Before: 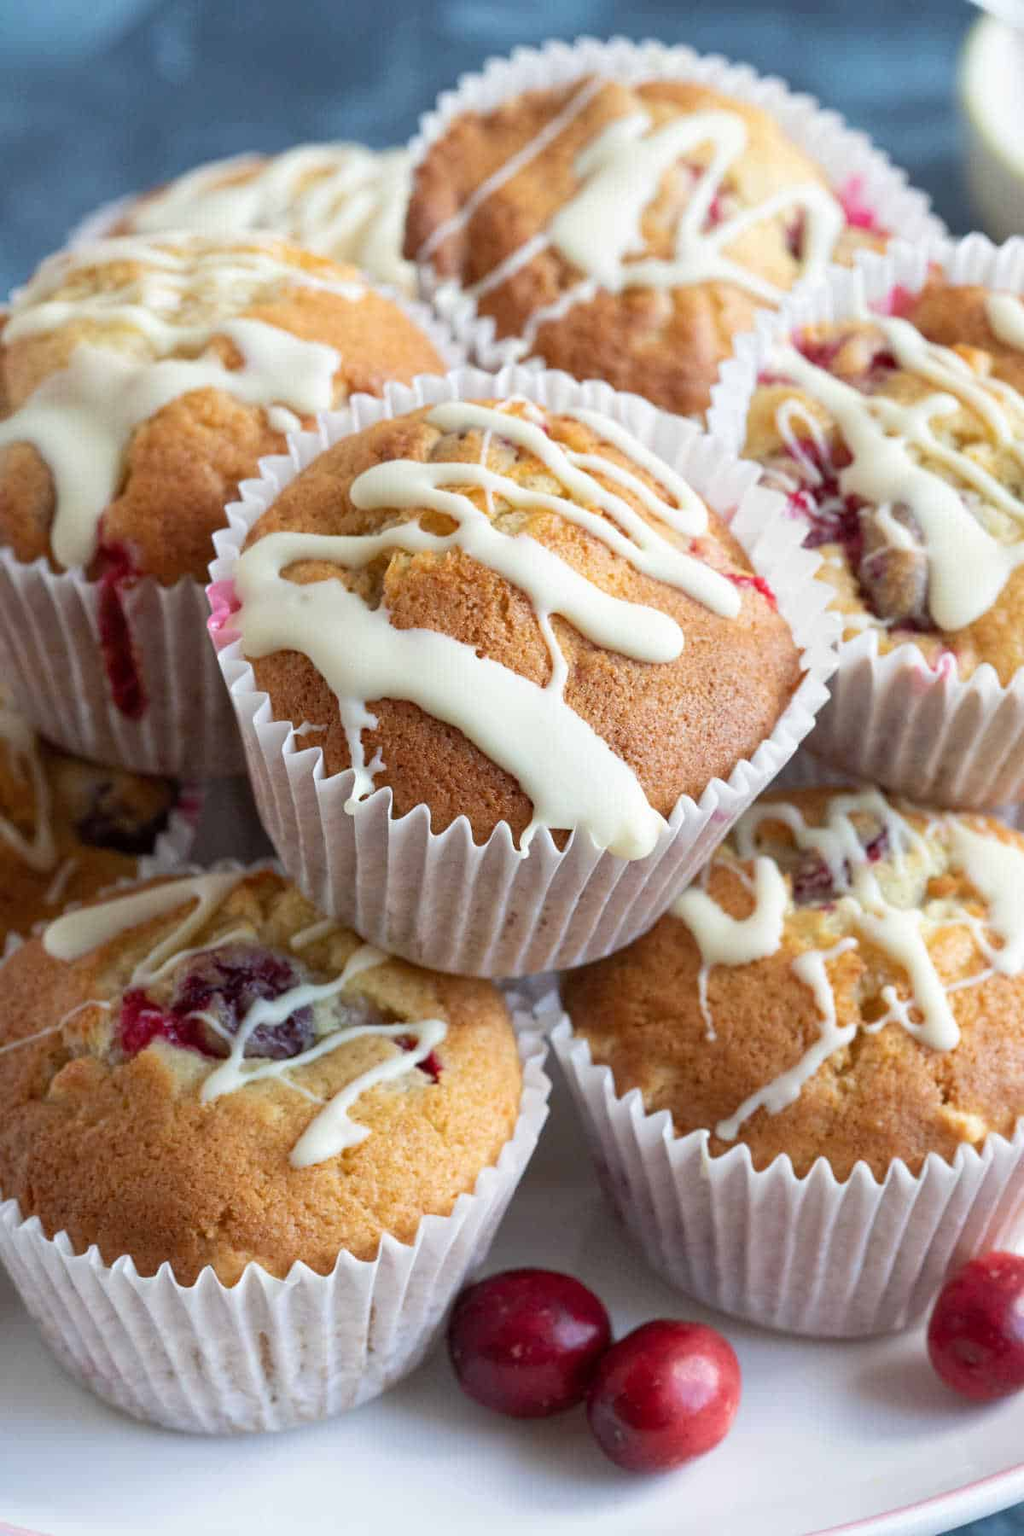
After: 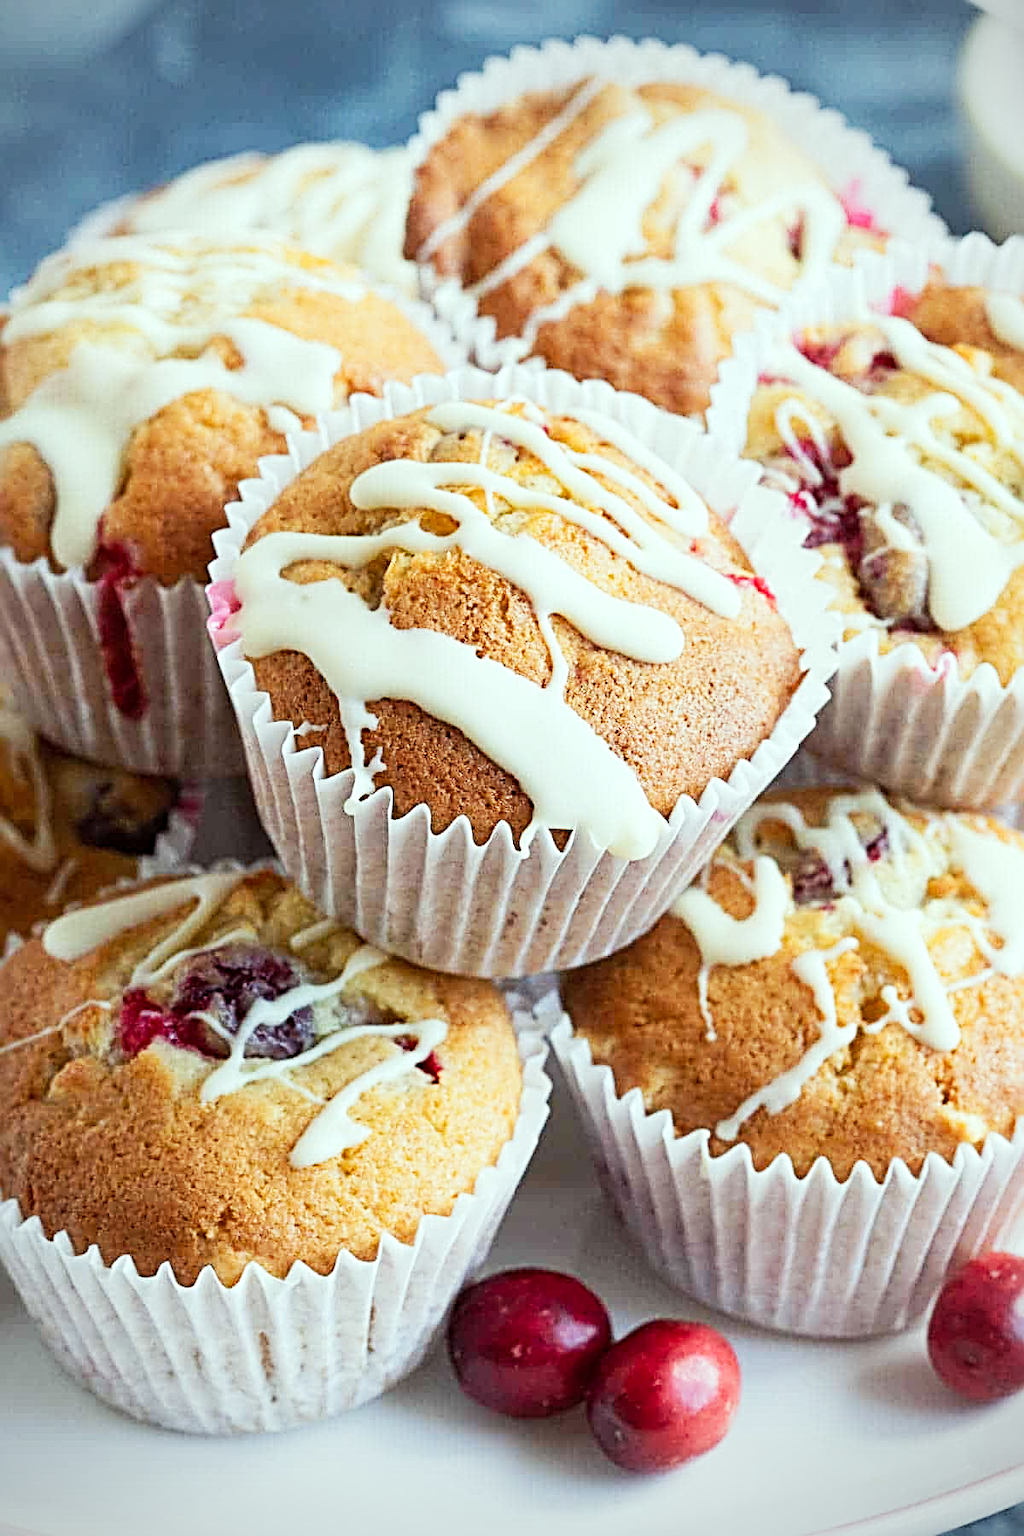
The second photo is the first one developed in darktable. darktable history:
tone curve: curves: ch0 [(0, 0) (0.055, 0.057) (0.258, 0.307) (0.434, 0.543) (0.517, 0.657) (0.745, 0.874) (1, 1)]; ch1 [(0, 0) (0.346, 0.307) (0.418, 0.383) (0.46, 0.439) (0.482, 0.493) (0.502, 0.497) (0.517, 0.506) (0.55, 0.561) (0.588, 0.61) (0.646, 0.688) (1, 1)]; ch2 [(0, 0) (0.346, 0.34) (0.431, 0.45) (0.485, 0.499) (0.5, 0.503) (0.527, 0.508) (0.545, 0.562) (0.679, 0.706) (1, 1)], preserve colors none
vignetting: on, module defaults
sharpen: radius 3.7, amount 0.931
color correction: highlights a* -6.47, highlights b* 0.426
